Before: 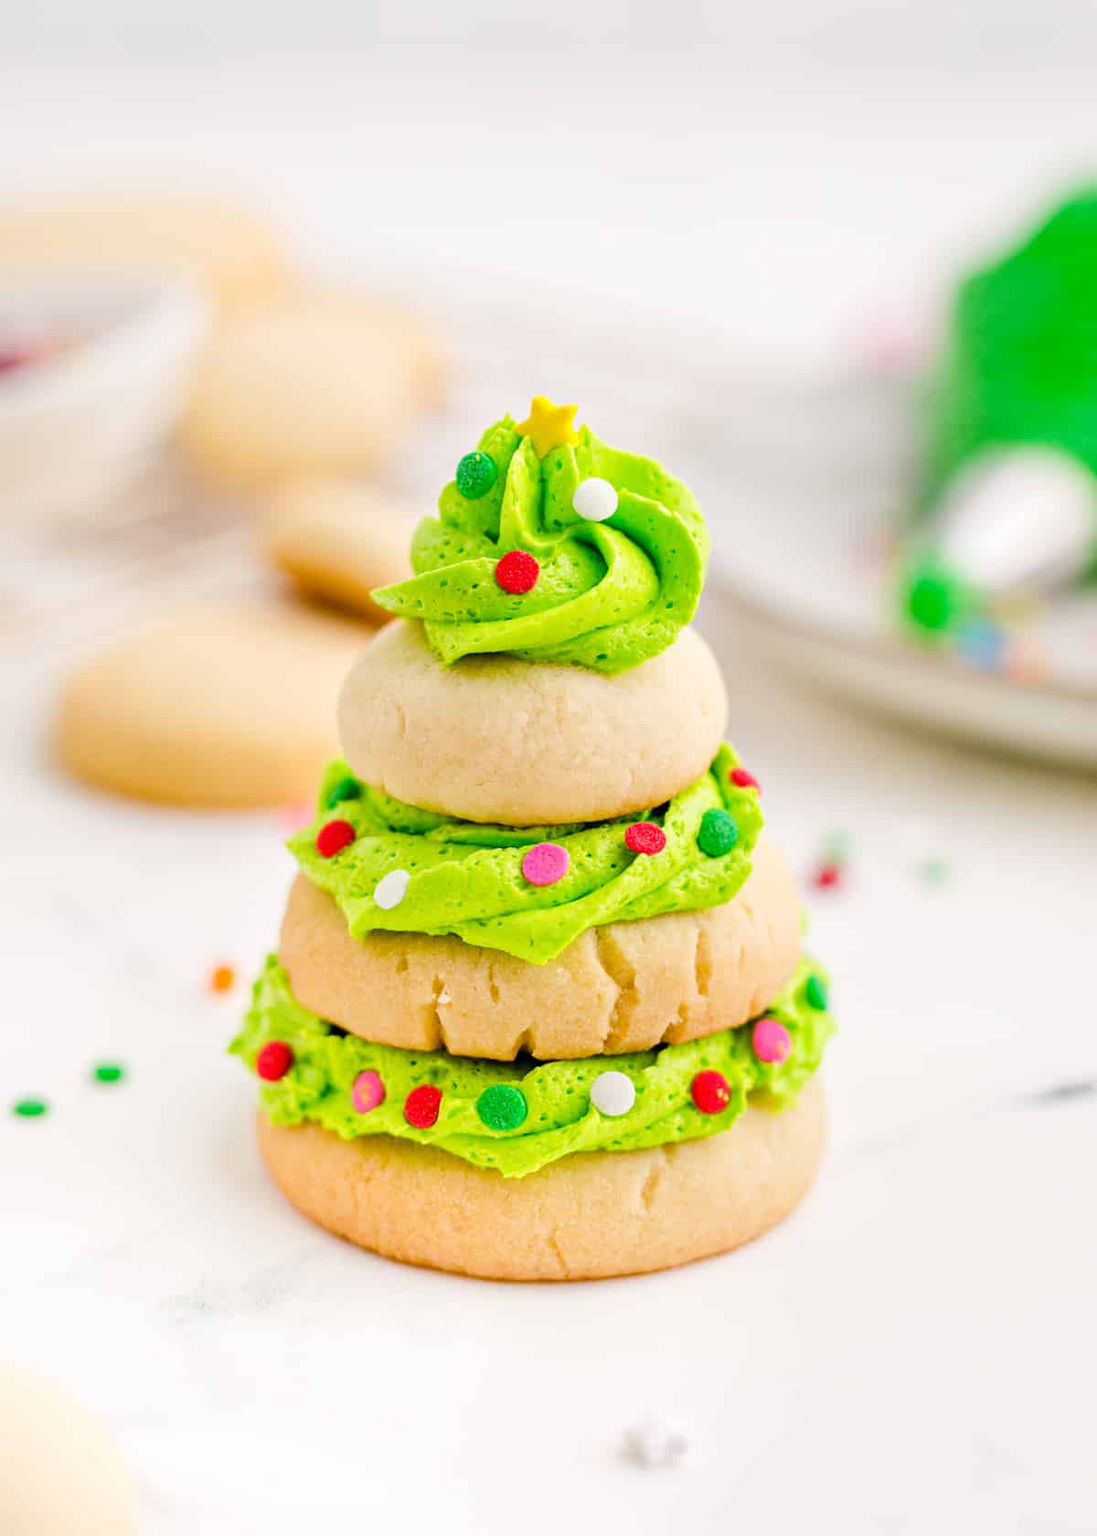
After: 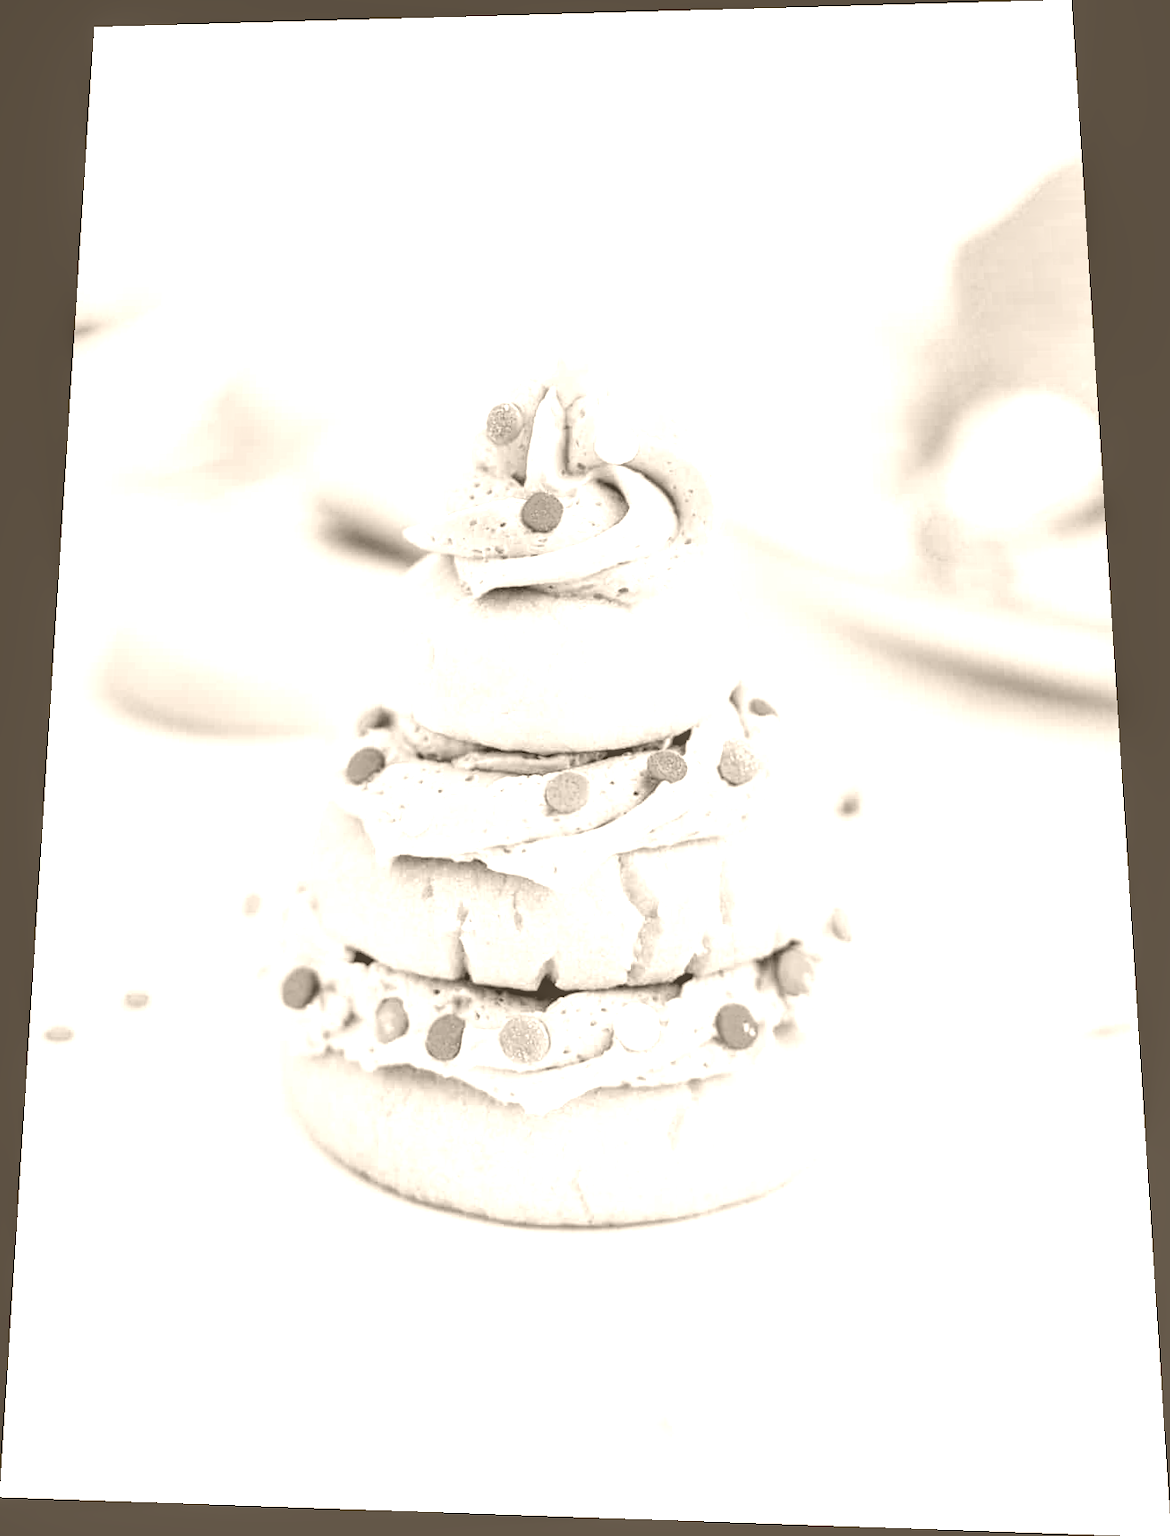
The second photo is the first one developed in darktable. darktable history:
exposure: black level correction 0.012, compensate highlight preservation false
white balance: emerald 1
color balance rgb: perceptual saturation grading › global saturation 20%, global vibrance 20%
contrast brightness saturation: contrast 0.1, brightness 0.02, saturation 0.02
color correction: highlights a* 5.3, highlights b* 24.26, shadows a* -15.58, shadows b* 4.02
colorize: hue 34.49°, saturation 35.33%, source mix 100%, version 1
rotate and perspective: rotation 0.128°, lens shift (vertical) -0.181, lens shift (horizontal) -0.044, shear 0.001, automatic cropping off
local contrast: on, module defaults
